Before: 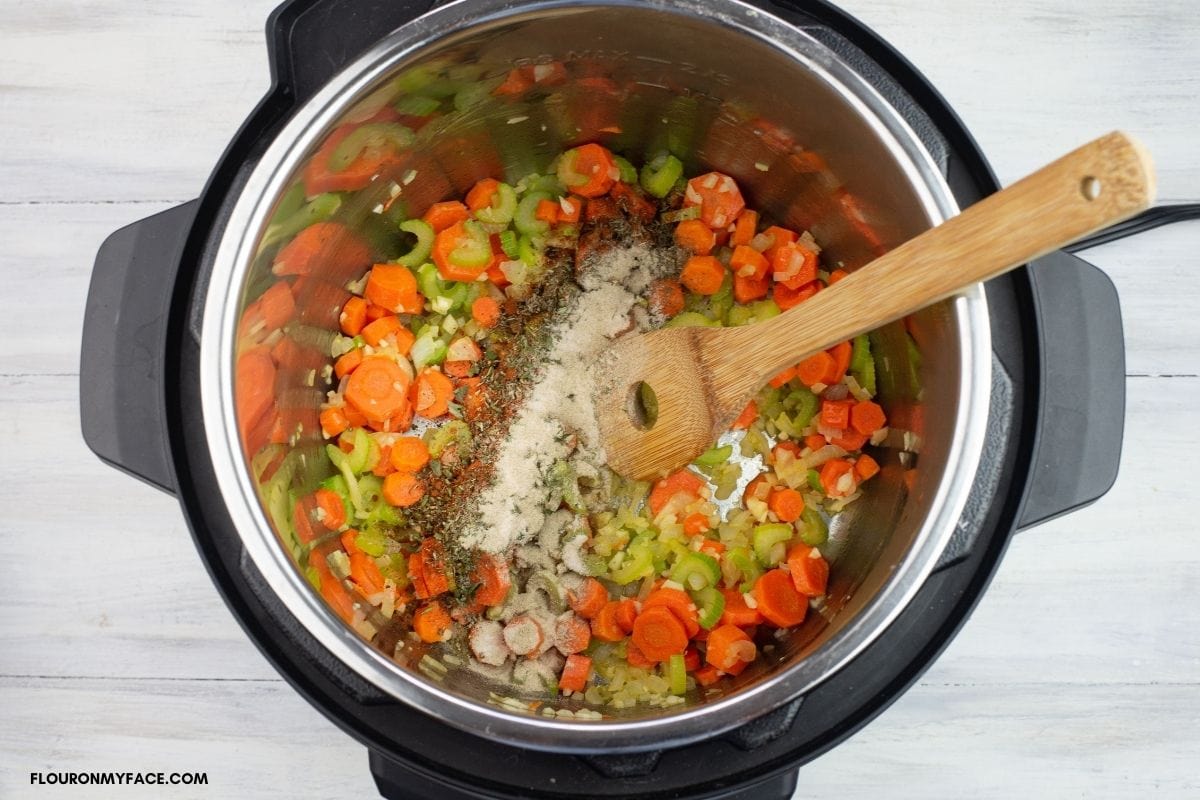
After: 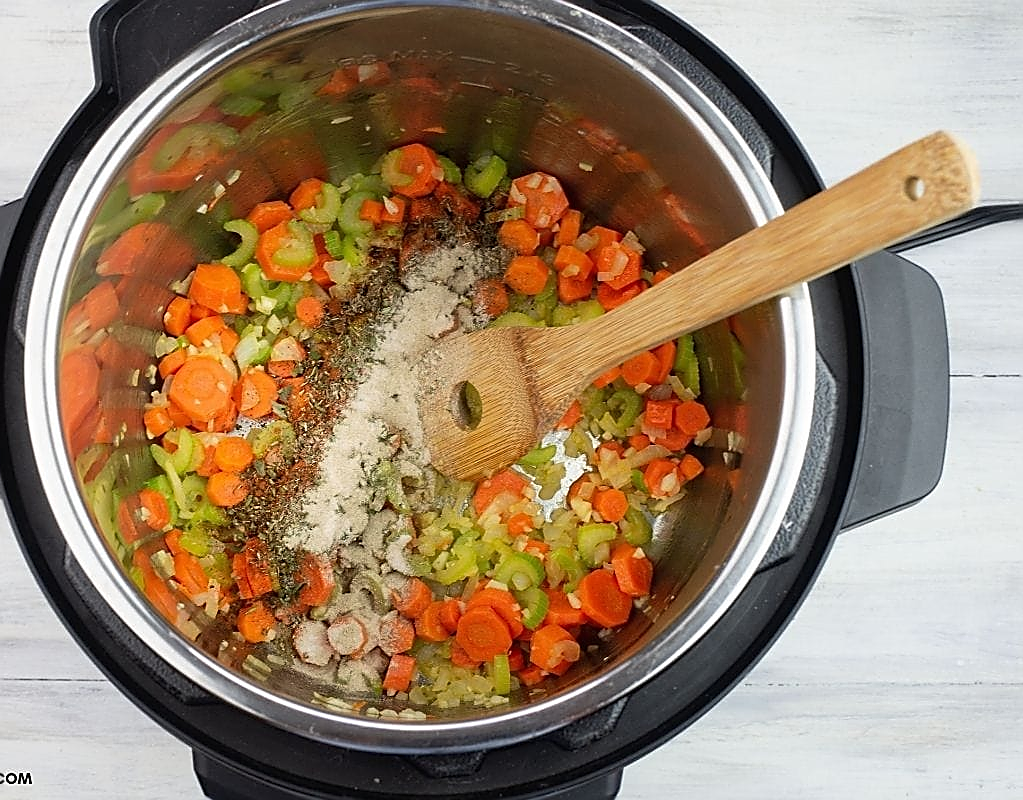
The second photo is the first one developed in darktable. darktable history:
sharpen: radius 1.42, amount 1.267, threshold 0.633
crop and rotate: left 14.693%
